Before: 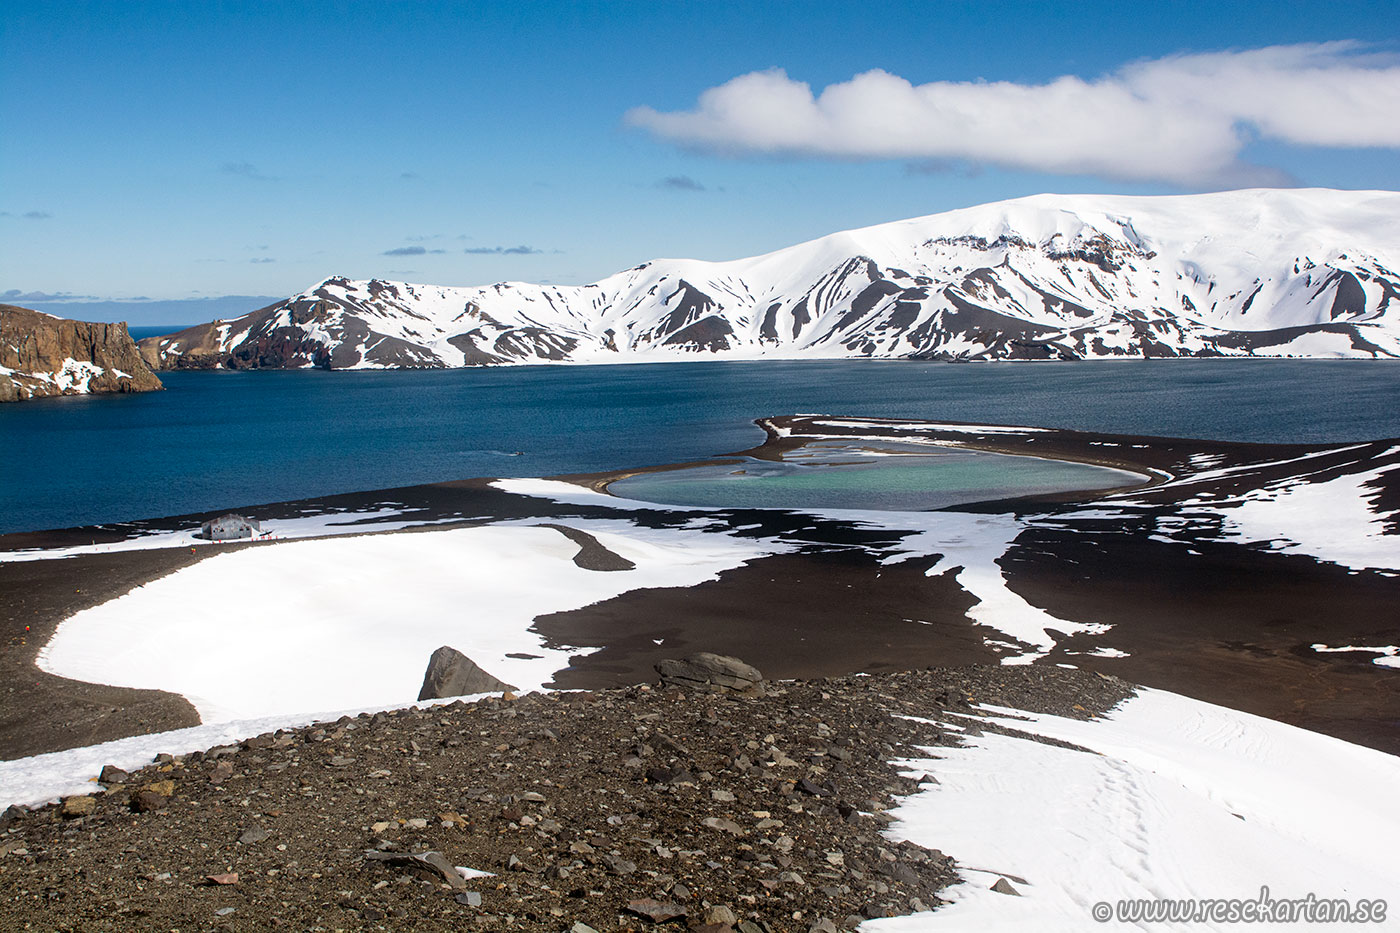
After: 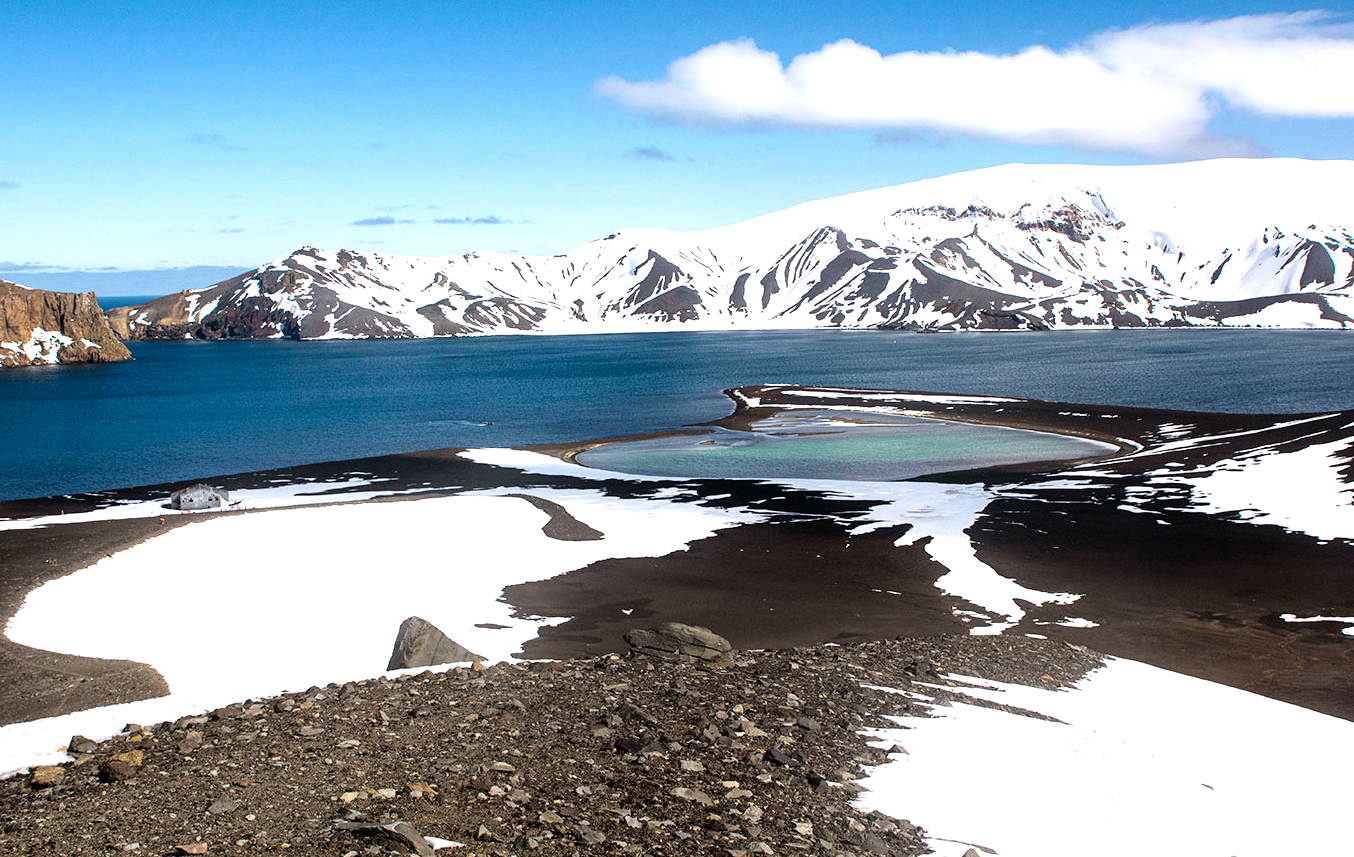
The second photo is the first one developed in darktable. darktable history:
tone equalizer: -8 EV -0.717 EV, -7 EV -0.735 EV, -6 EV -0.61 EV, -5 EV -0.419 EV, -3 EV 0.397 EV, -2 EV 0.6 EV, -1 EV 0.681 EV, +0 EV 0.726 EV
crop: left 2.225%, top 3.221%, right 1.022%, bottom 4.89%
